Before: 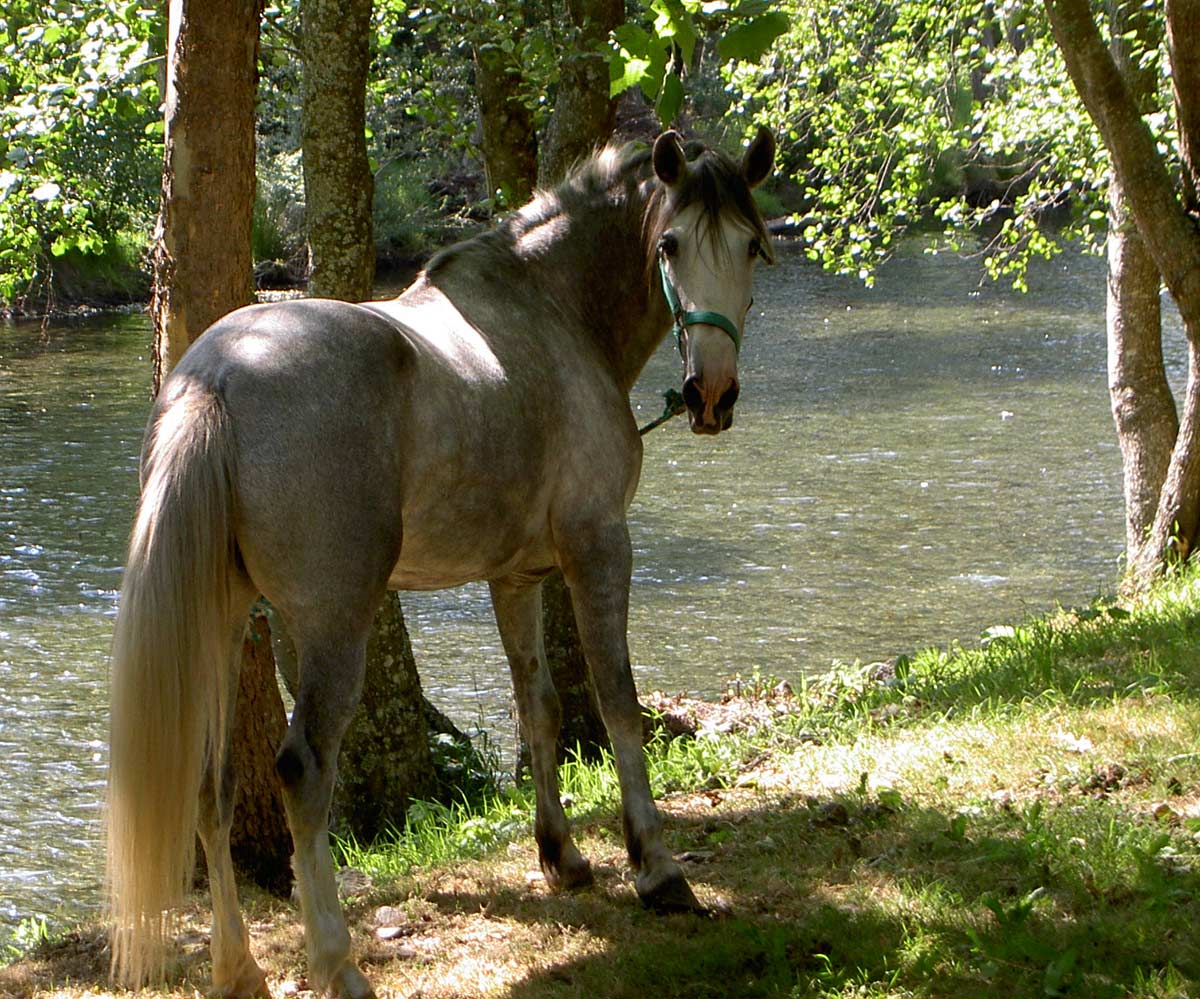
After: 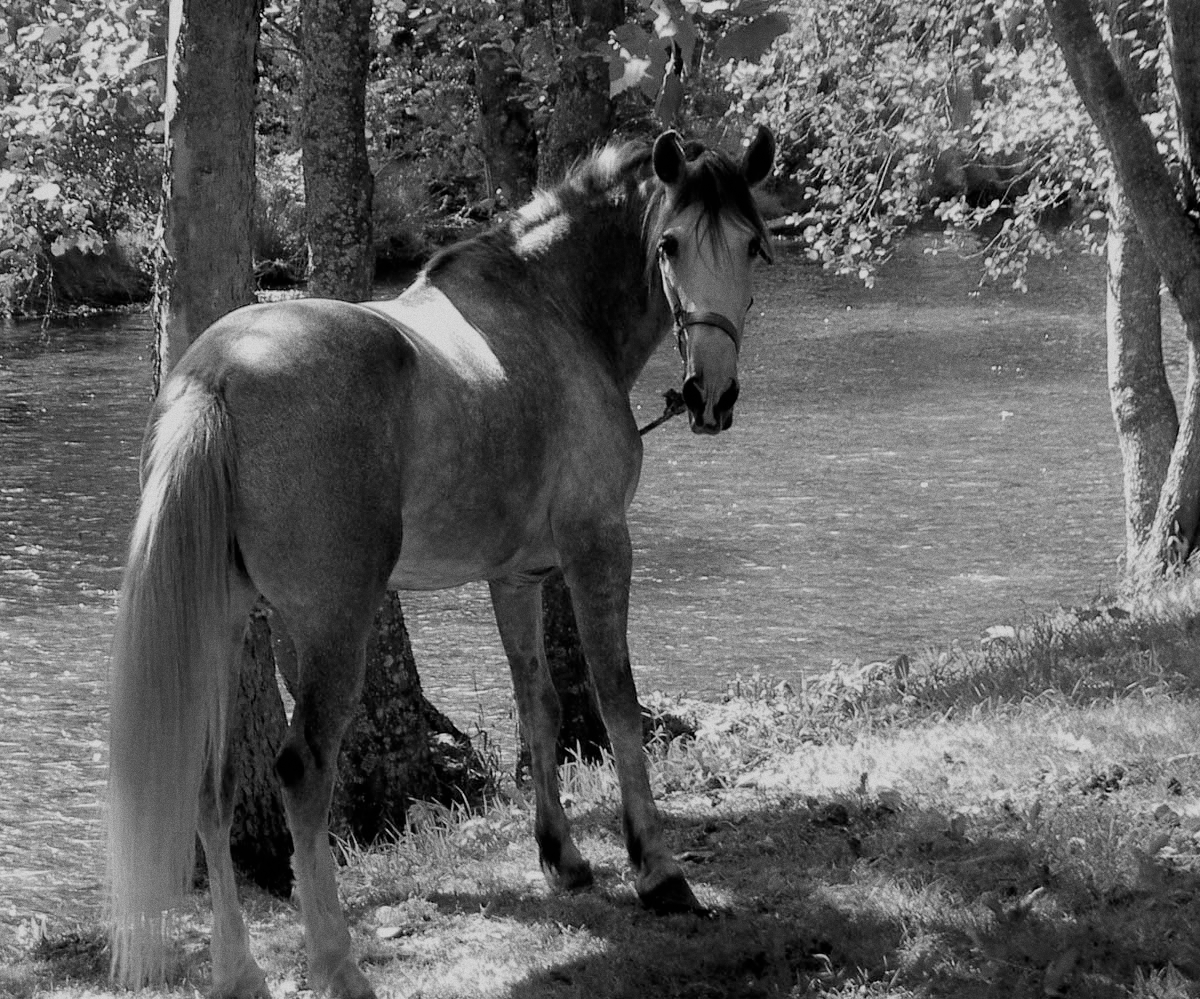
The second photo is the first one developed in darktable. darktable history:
filmic rgb: black relative exposure -7.65 EV, white relative exposure 4.56 EV, hardness 3.61, color science v6 (2022)
color correction: highlights a* 5.59, highlights b* 5.24, saturation 0.68
monochrome: on, module defaults
color balance rgb: hue shift 180°, global vibrance 50%, contrast 0.32%
grain: coarseness 0.09 ISO
